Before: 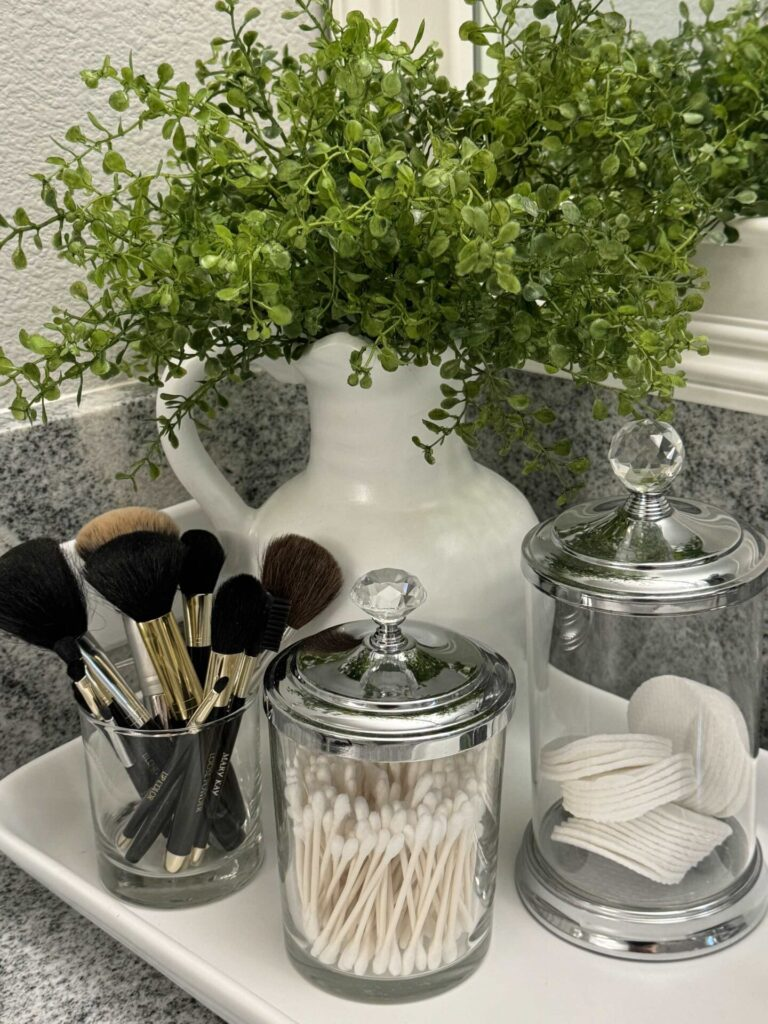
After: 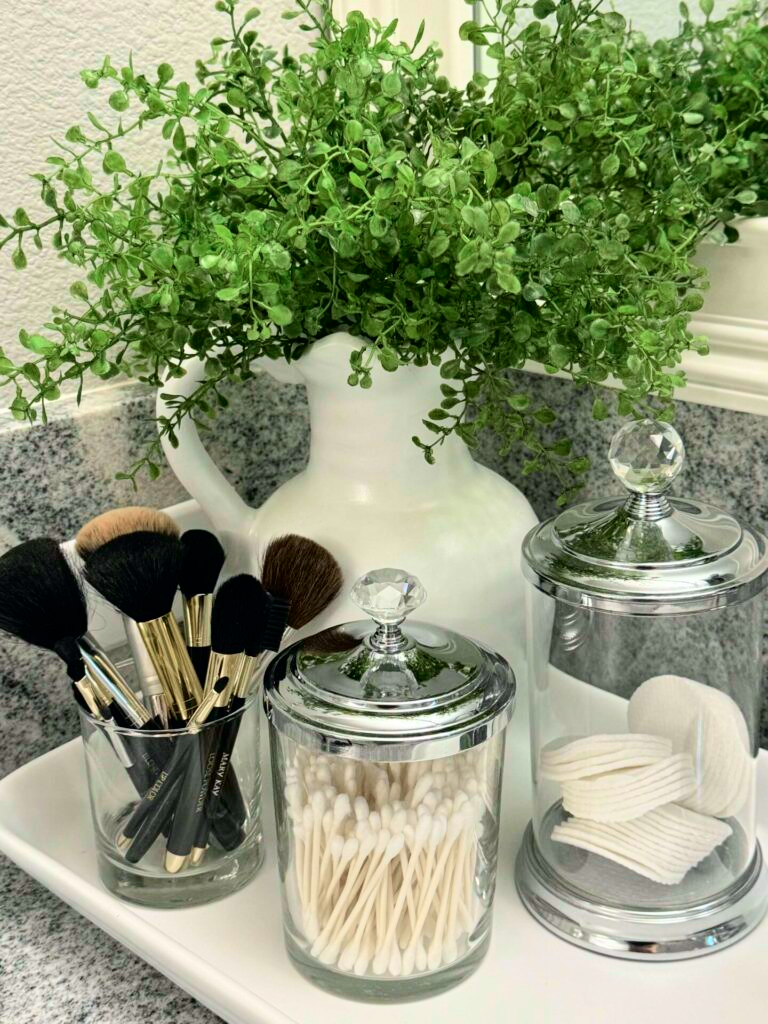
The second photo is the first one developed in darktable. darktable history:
tone equalizer: on, module defaults
exposure: compensate highlight preservation false
tone curve: curves: ch0 [(0, 0) (0.051, 0.027) (0.096, 0.071) (0.219, 0.248) (0.428, 0.52) (0.596, 0.713) (0.727, 0.823) (0.859, 0.924) (1, 1)]; ch1 [(0, 0) (0.1, 0.038) (0.318, 0.221) (0.413, 0.325) (0.454, 0.41) (0.493, 0.478) (0.503, 0.501) (0.516, 0.515) (0.548, 0.575) (0.561, 0.596) (0.594, 0.647) (0.666, 0.701) (1, 1)]; ch2 [(0, 0) (0.453, 0.44) (0.479, 0.476) (0.504, 0.5) (0.52, 0.526) (0.557, 0.585) (0.583, 0.608) (0.824, 0.815) (1, 1)], color space Lab, independent channels, preserve colors none
